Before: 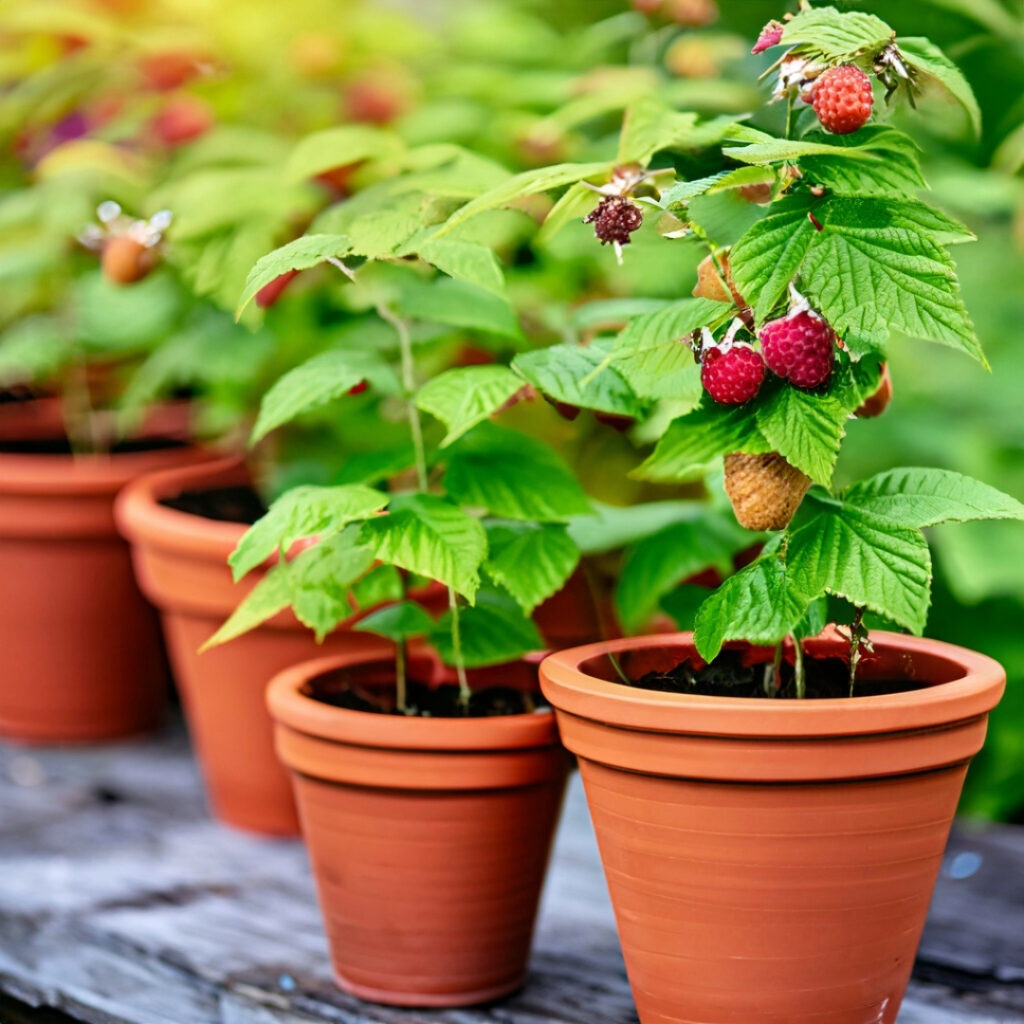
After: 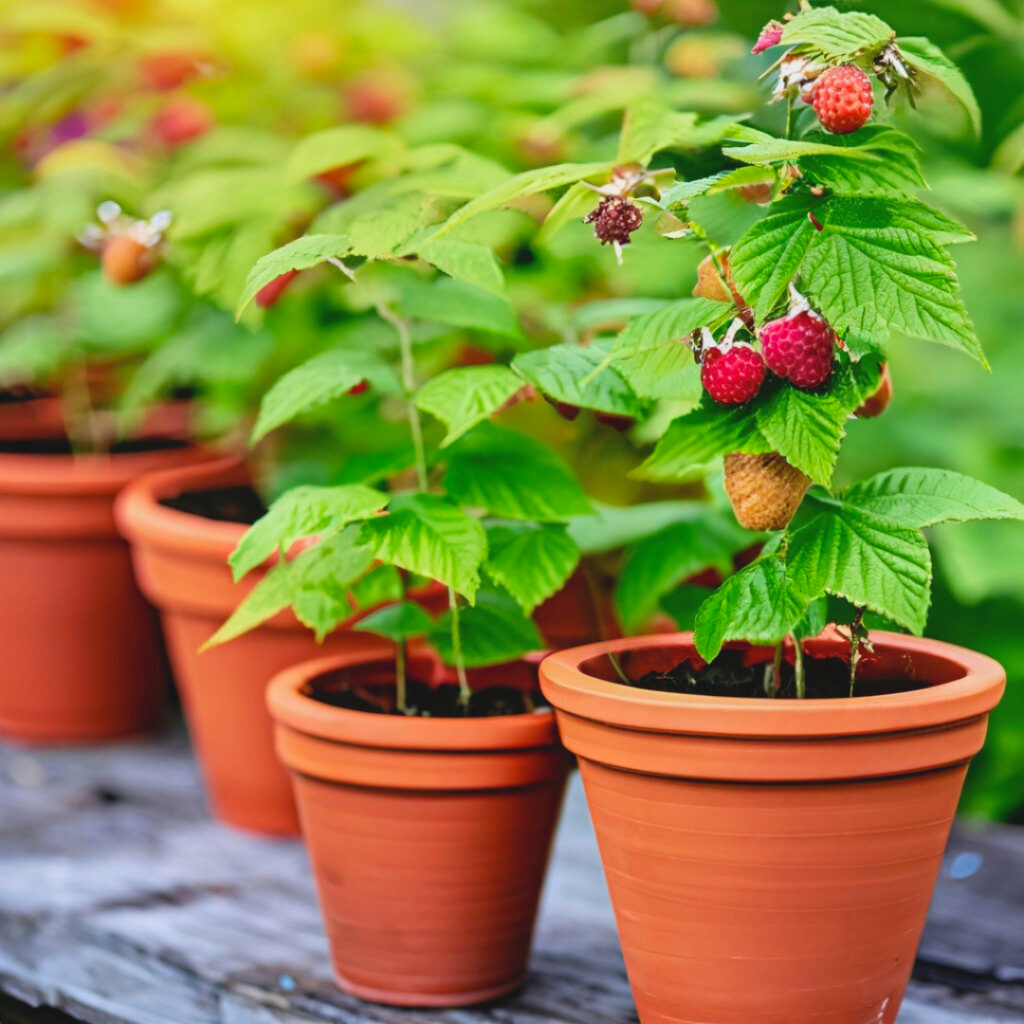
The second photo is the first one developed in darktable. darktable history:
exposure: exposure -0.068 EV, compensate exposure bias true, compensate highlight preservation false
contrast brightness saturation: contrast -0.096, brightness 0.052, saturation 0.076
